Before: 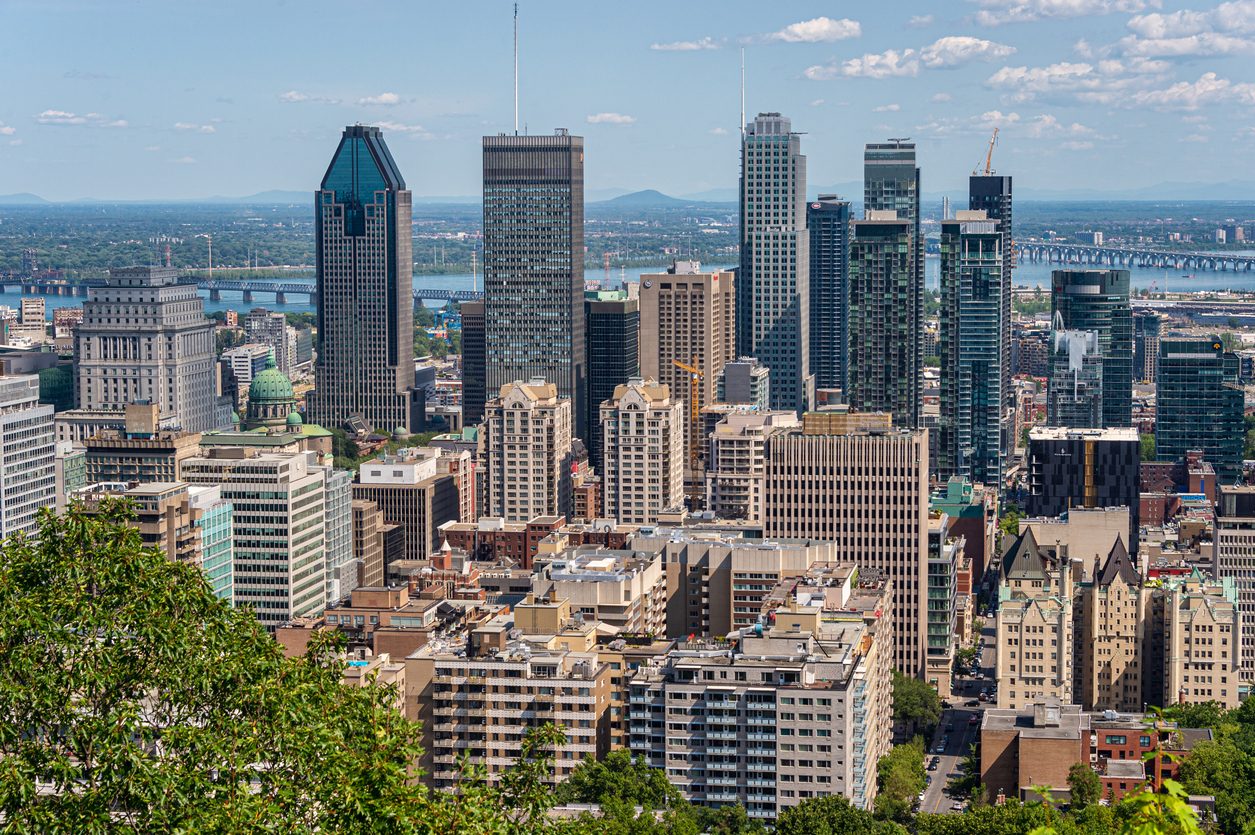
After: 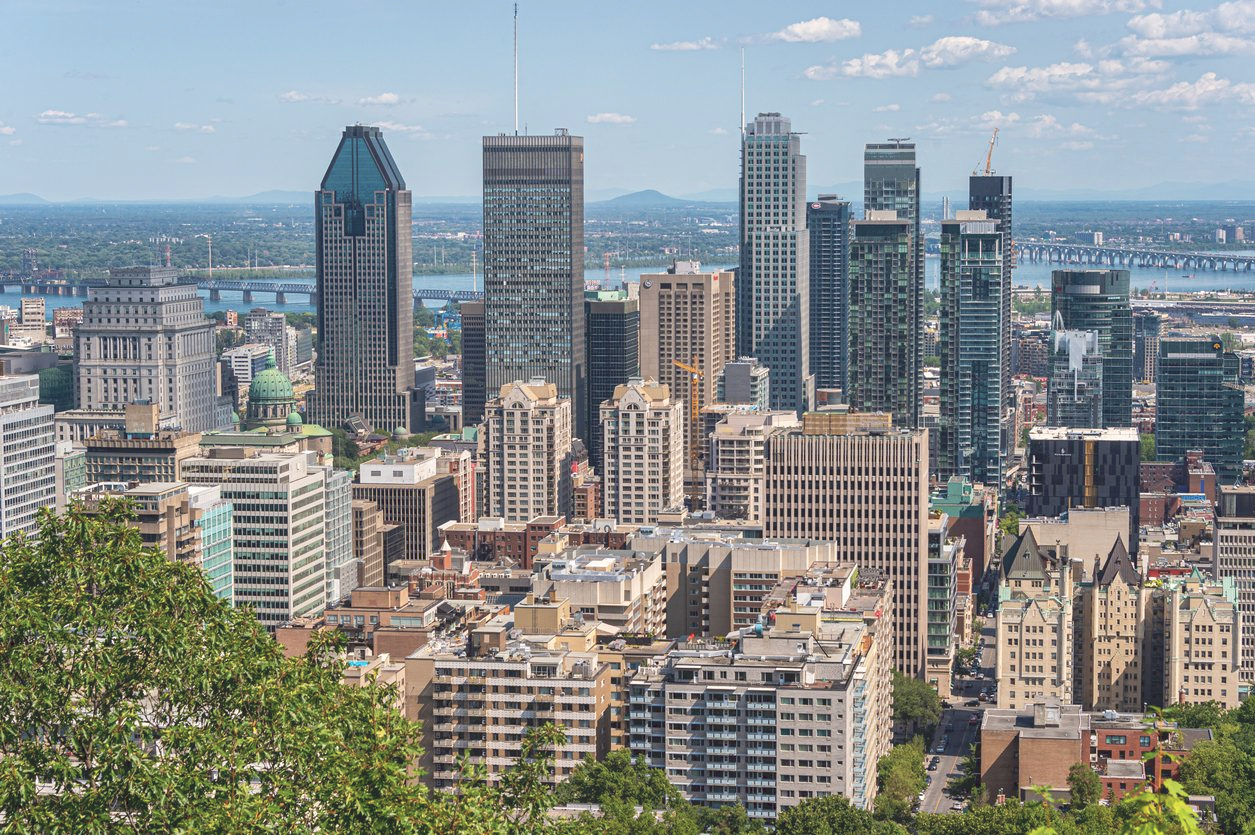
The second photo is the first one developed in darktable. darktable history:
tone curve: curves: ch0 [(0, 0) (0.003, 0.144) (0.011, 0.149) (0.025, 0.159) (0.044, 0.183) (0.069, 0.207) (0.1, 0.236) (0.136, 0.269) (0.177, 0.303) (0.224, 0.339) (0.277, 0.38) (0.335, 0.428) (0.399, 0.478) (0.468, 0.539) (0.543, 0.604) (0.623, 0.679) (0.709, 0.755) (0.801, 0.836) (0.898, 0.918) (1, 1)], preserve colors none
